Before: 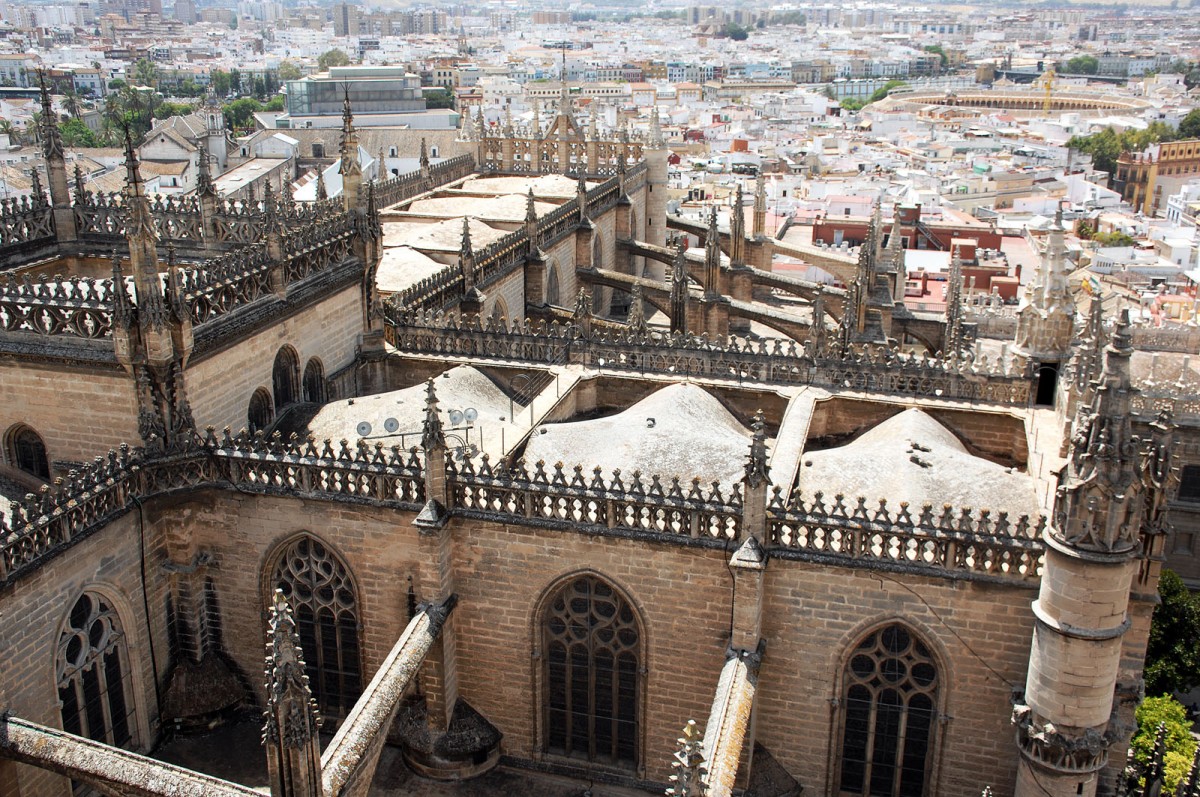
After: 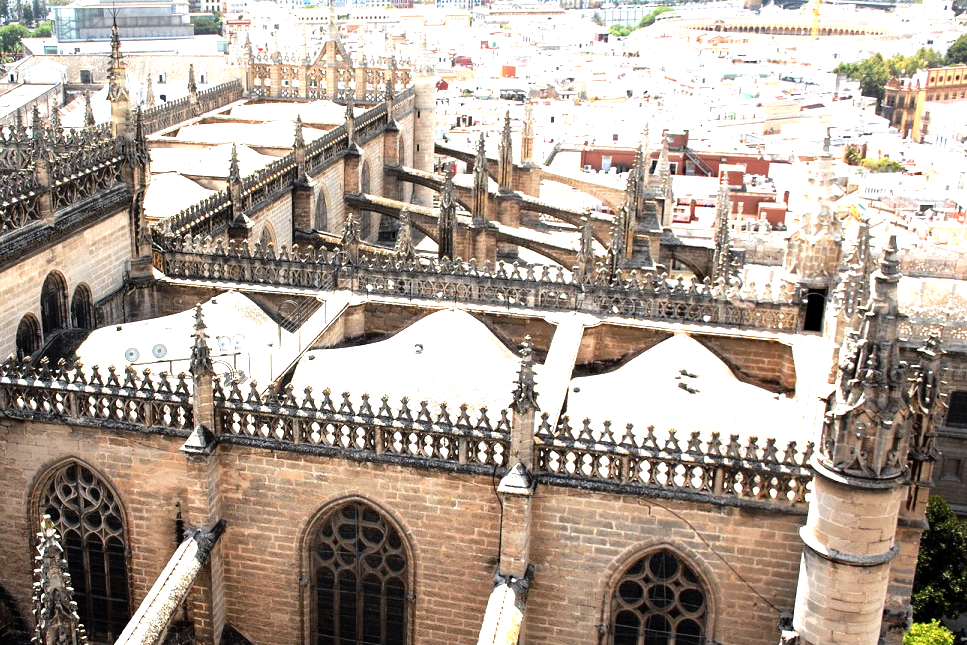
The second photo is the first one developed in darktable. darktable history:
tone equalizer: -8 EV -0.765 EV, -7 EV -0.682 EV, -6 EV -0.608 EV, -5 EV -0.396 EV, -3 EV 0.381 EV, -2 EV 0.6 EV, -1 EV 0.698 EV, +0 EV 0.728 EV
crop: left 19.341%, top 9.35%, right 0%, bottom 9.623%
levels: levels [0, 0.43, 0.859]
